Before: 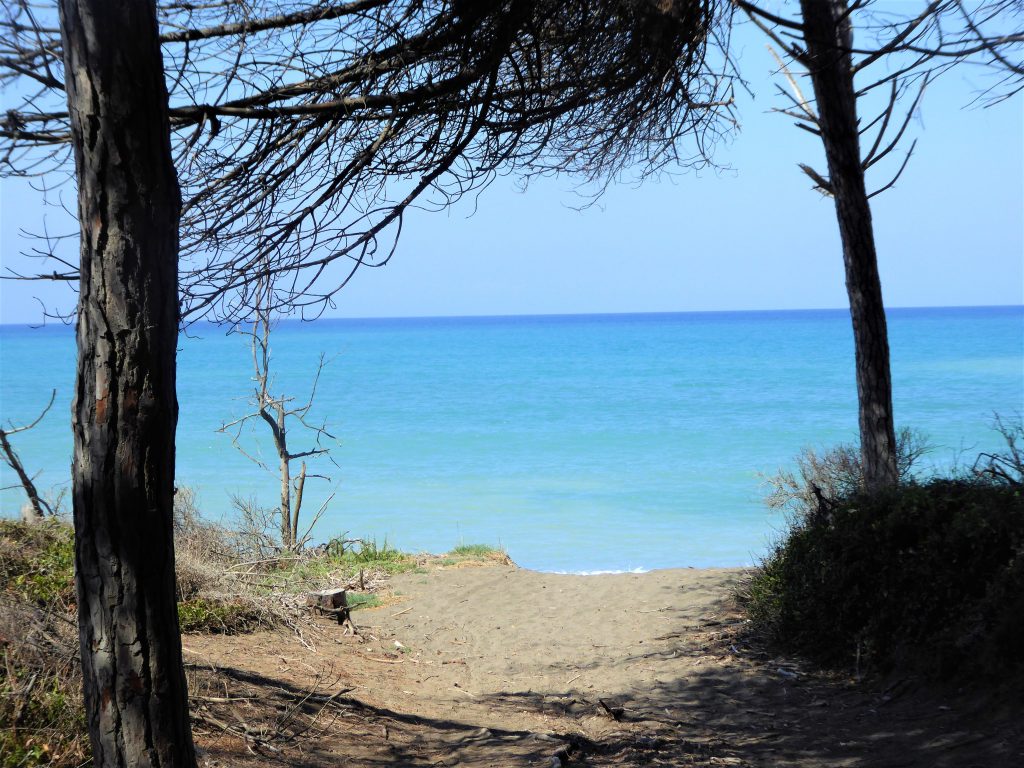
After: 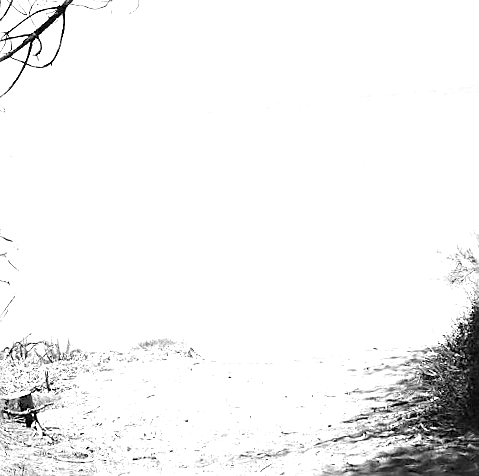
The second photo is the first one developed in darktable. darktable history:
rotate and perspective: rotation -3.52°, crop left 0.036, crop right 0.964, crop top 0.081, crop bottom 0.919
crop: left 31.379%, top 24.658%, right 20.326%, bottom 6.628%
monochrome: on, module defaults
sharpen: radius 1.4, amount 1.25, threshold 0.7
color zones: curves: ch0 [(0, 0.485) (0.178, 0.476) (0.261, 0.623) (0.411, 0.403) (0.708, 0.603) (0.934, 0.412)]; ch1 [(0.003, 0.485) (0.149, 0.496) (0.229, 0.584) (0.326, 0.551) (0.484, 0.262) (0.757, 0.643)]
exposure: black level correction 0, exposure 1.1 EV, compensate exposure bias true, compensate highlight preservation false
